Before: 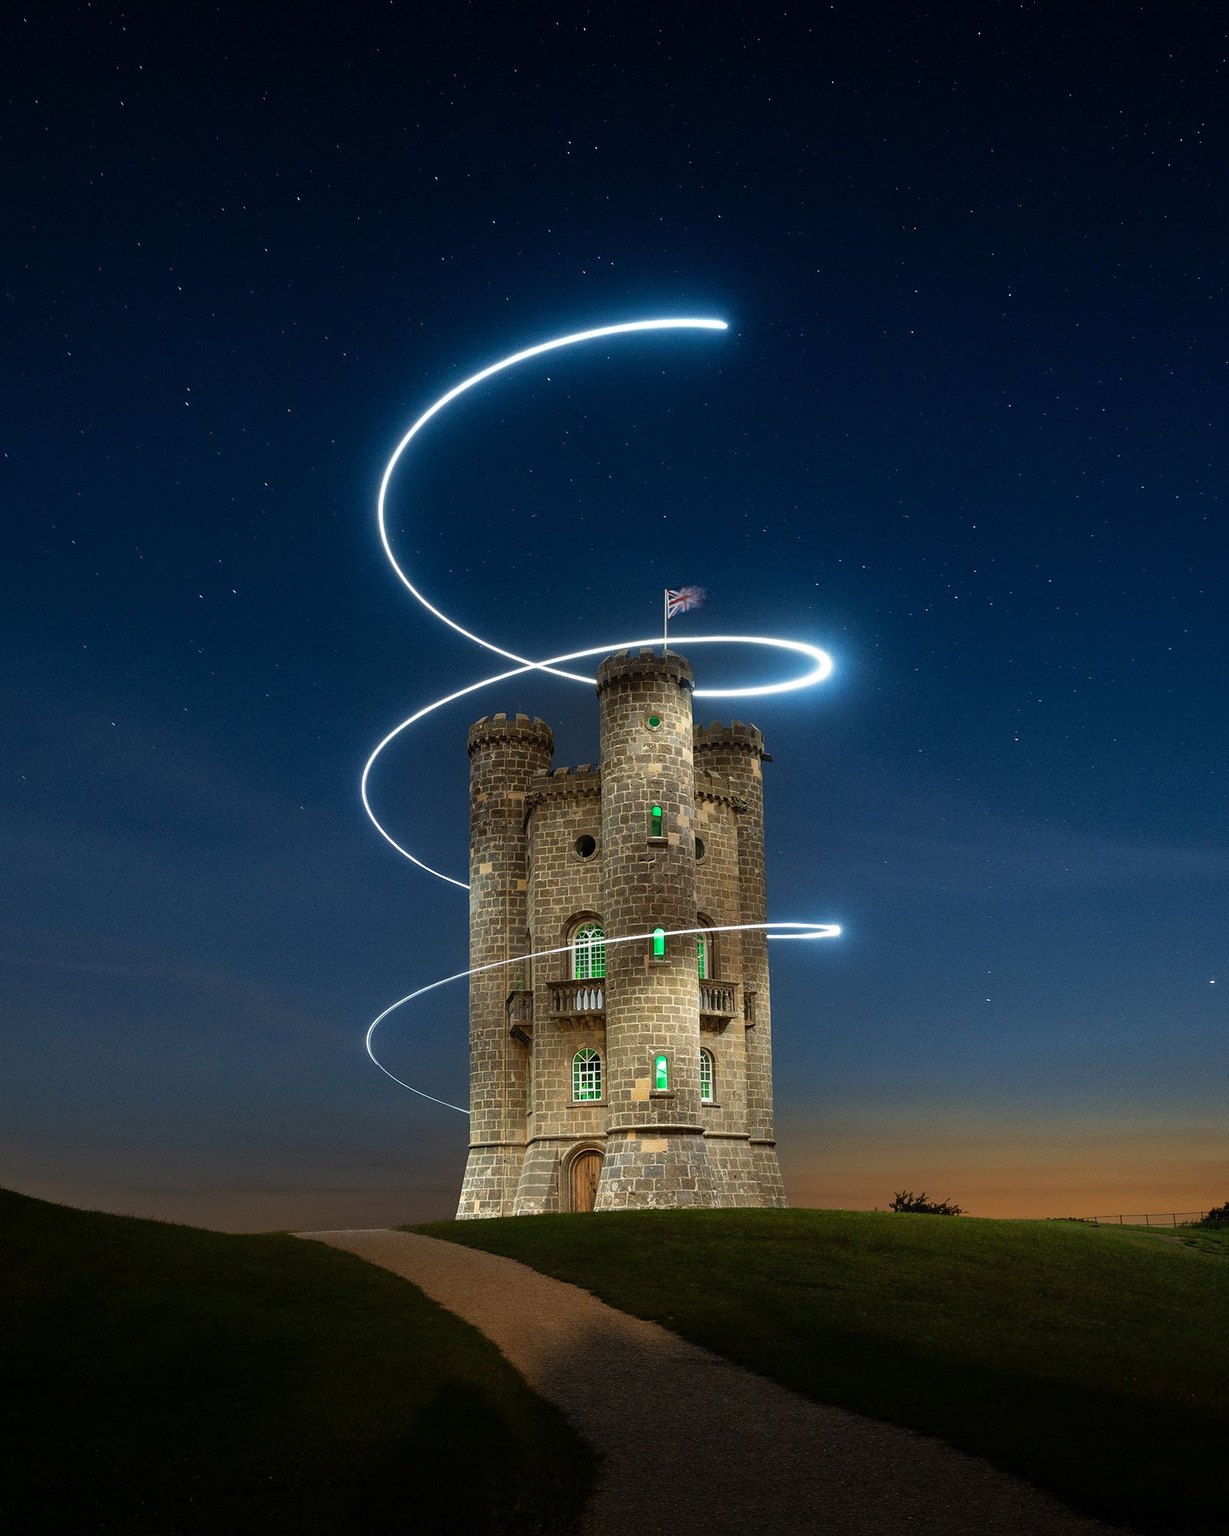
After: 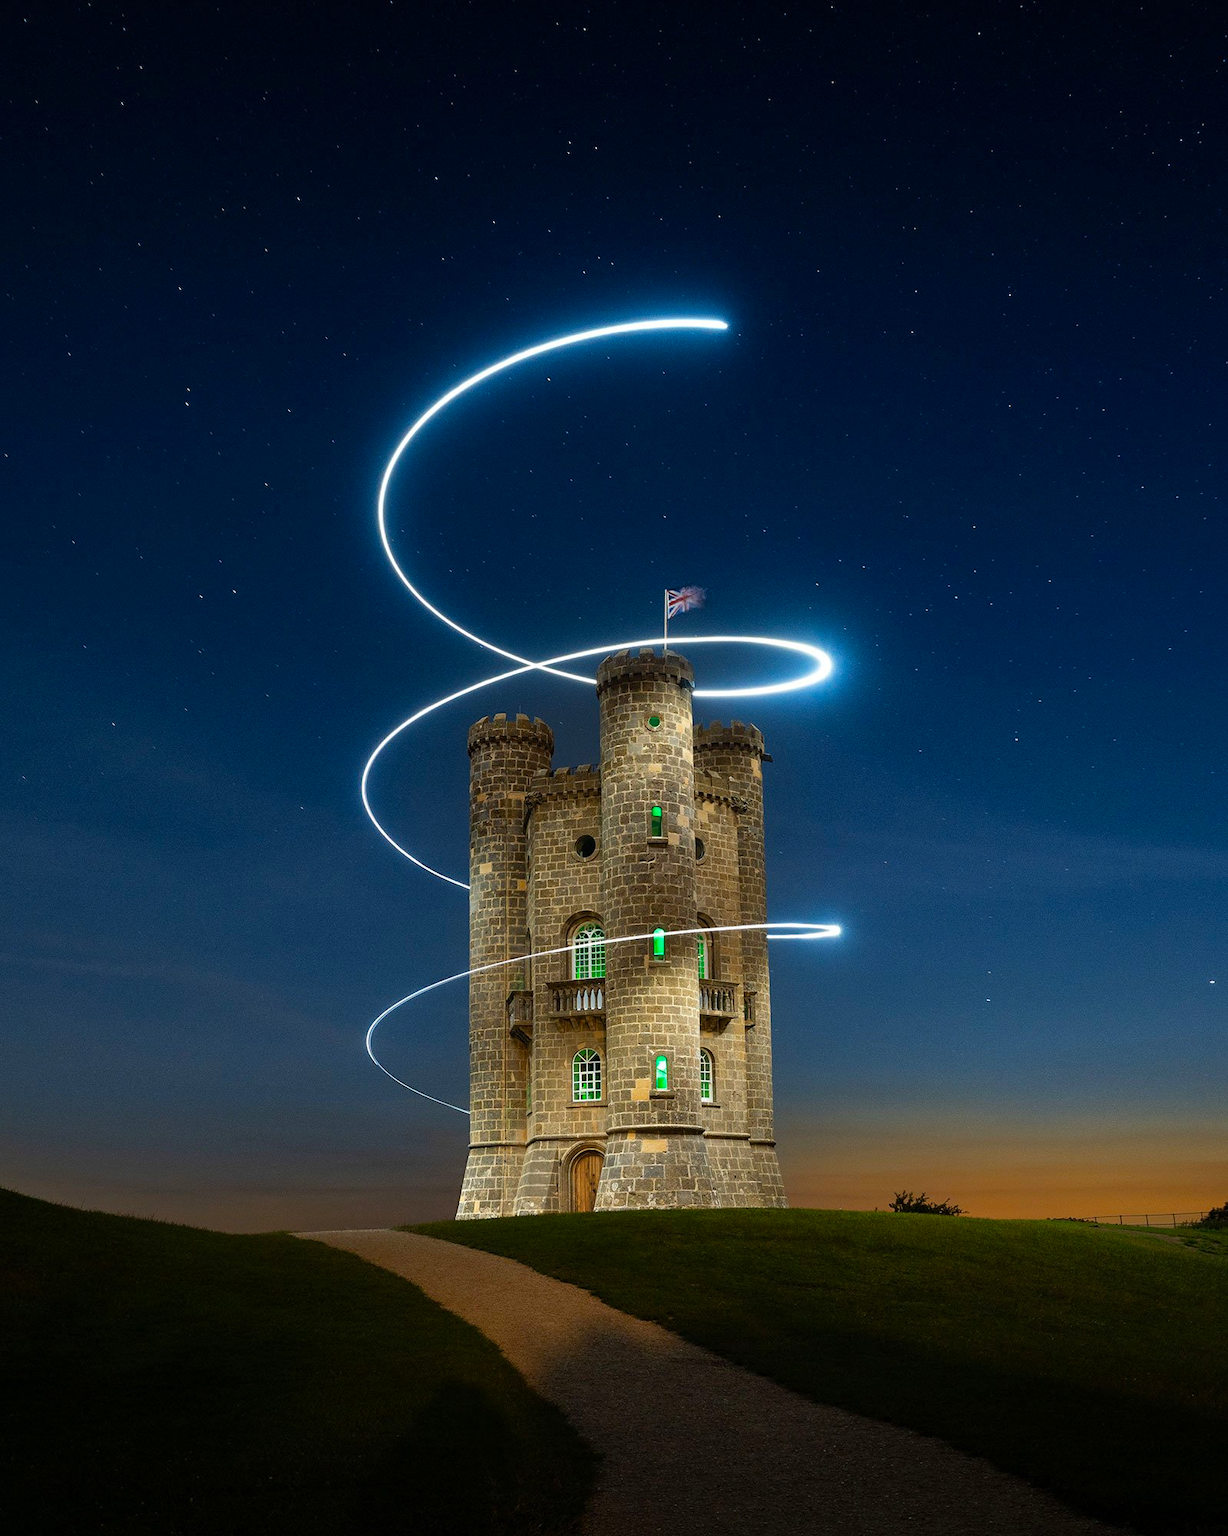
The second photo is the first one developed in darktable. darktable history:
color balance rgb: perceptual saturation grading › global saturation 20%, global vibrance 10%
